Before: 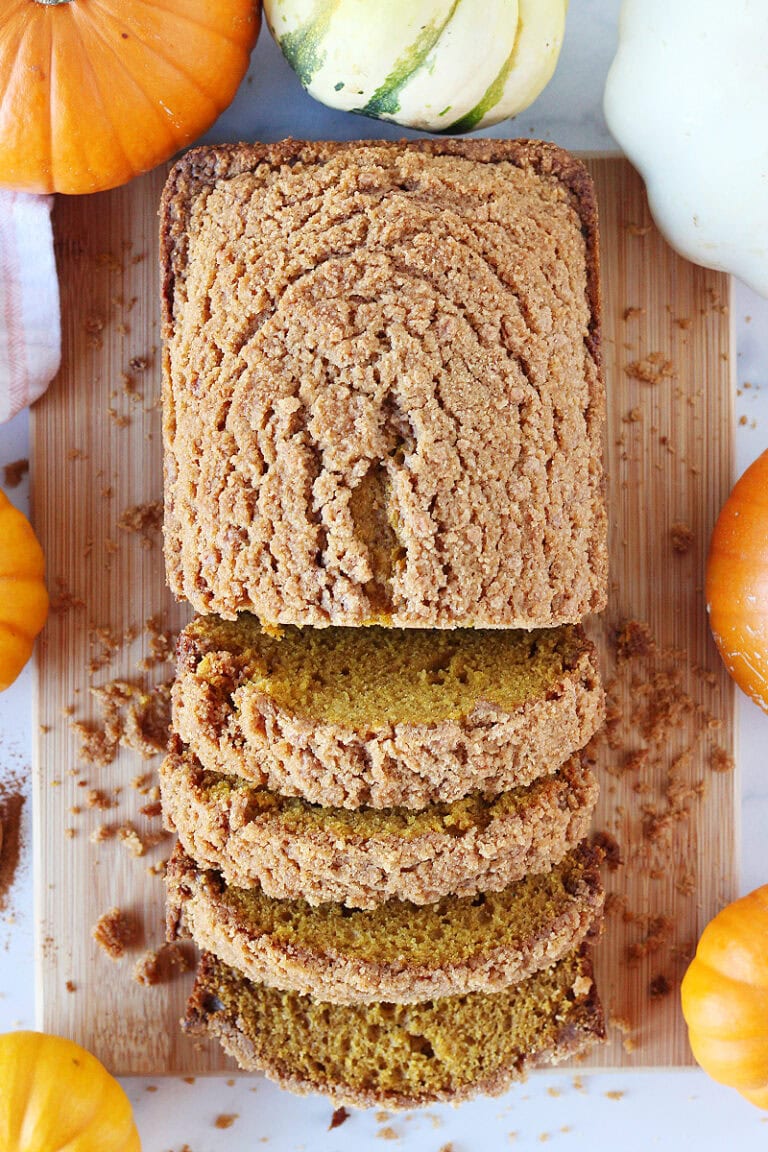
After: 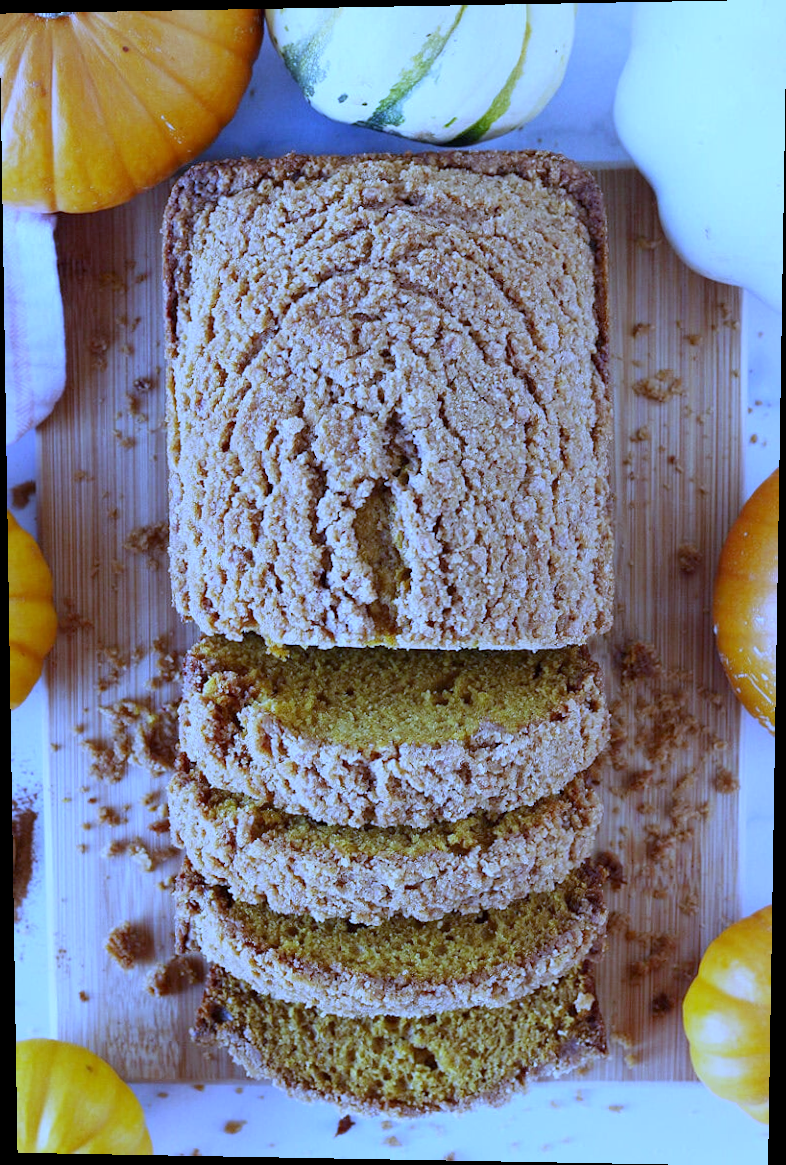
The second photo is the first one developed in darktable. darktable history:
exposure: black level correction 0.001, exposure -0.2 EV, compensate highlight preservation false
rotate and perspective: lens shift (vertical) 0.048, lens shift (horizontal) -0.024, automatic cropping off
white balance: red 0.766, blue 1.537
